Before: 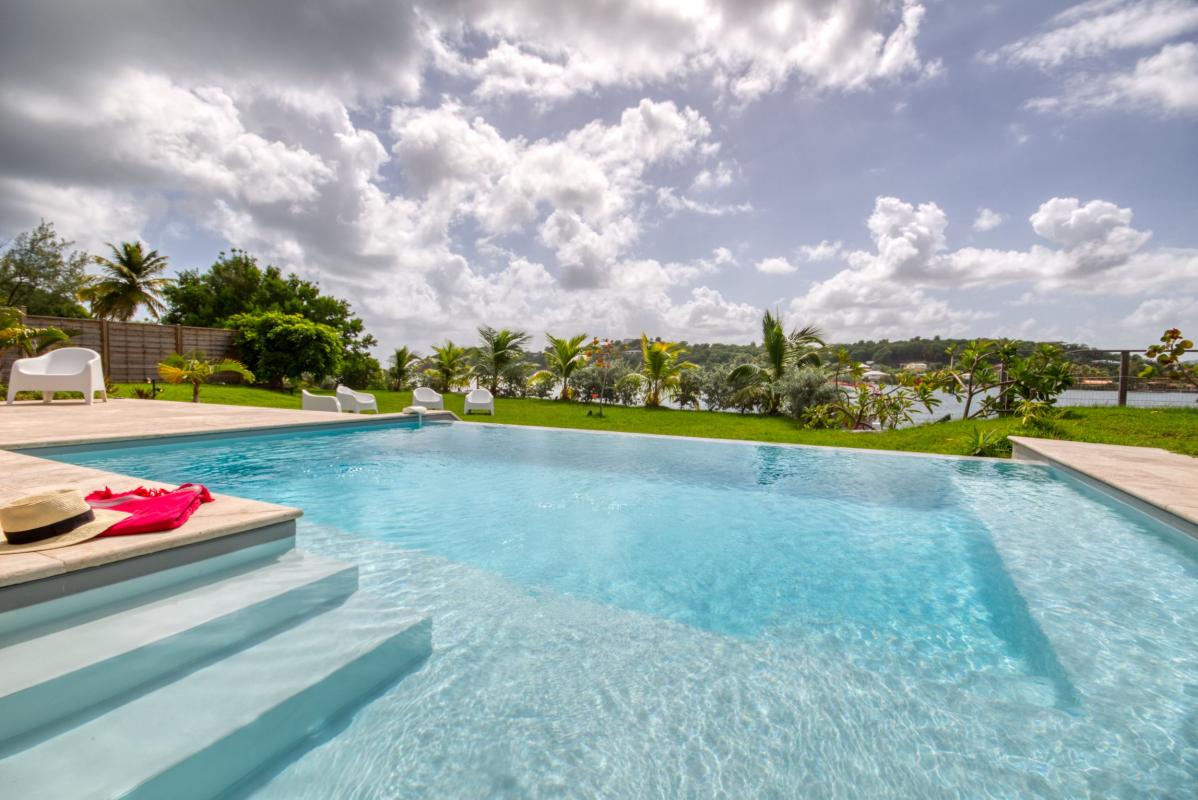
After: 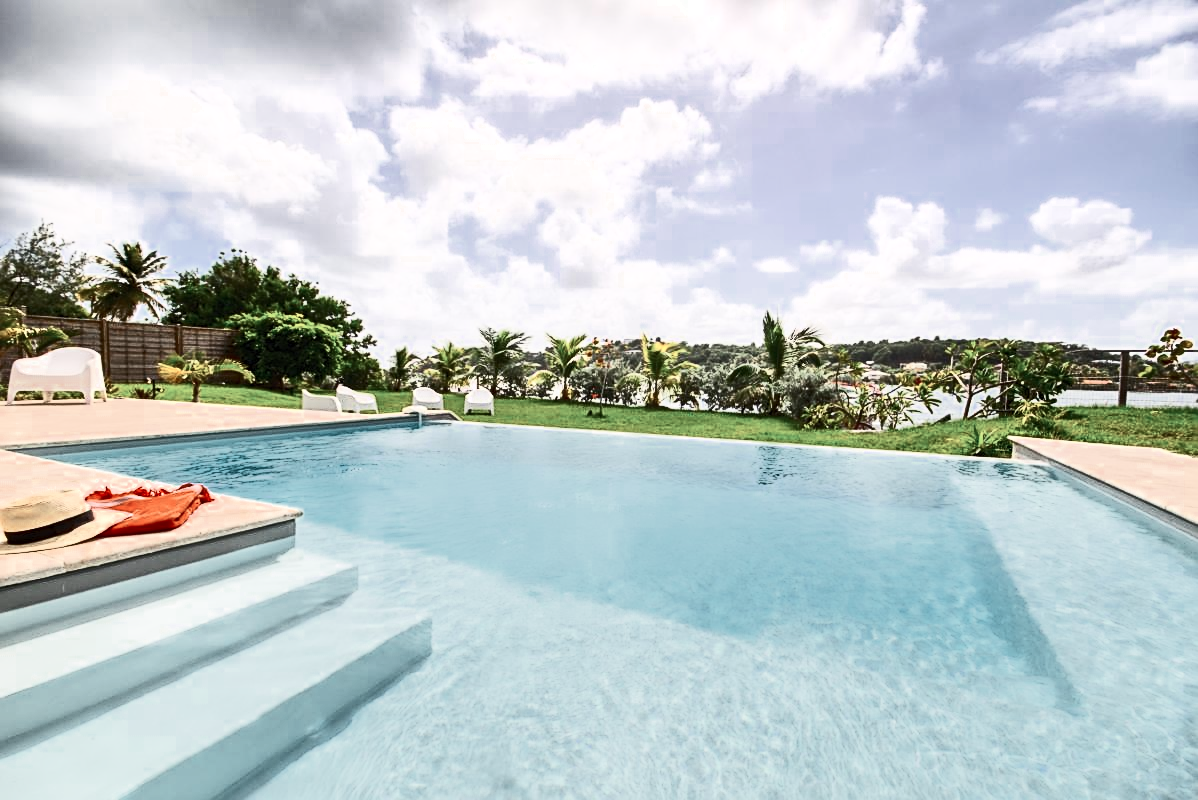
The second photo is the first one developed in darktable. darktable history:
tone equalizer: on, module defaults
color zones: curves: ch0 [(0, 0.5) (0.125, 0.4) (0.25, 0.5) (0.375, 0.4) (0.5, 0.4) (0.625, 0.35) (0.75, 0.35) (0.875, 0.5)]; ch1 [(0, 0.35) (0.125, 0.45) (0.25, 0.35) (0.375, 0.35) (0.5, 0.35) (0.625, 0.35) (0.75, 0.45) (0.875, 0.35)]; ch2 [(0, 0.6) (0.125, 0.5) (0.25, 0.5) (0.375, 0.6) (0.5, 0.6) (0.625, 0.5) (0.75, 0.5) (0.875, 0.5)], mix 32.8%
sharpen: on, module defaults
contrast brightness saturation: contrast 0.624, brightness 0.332, saturation 0.142
